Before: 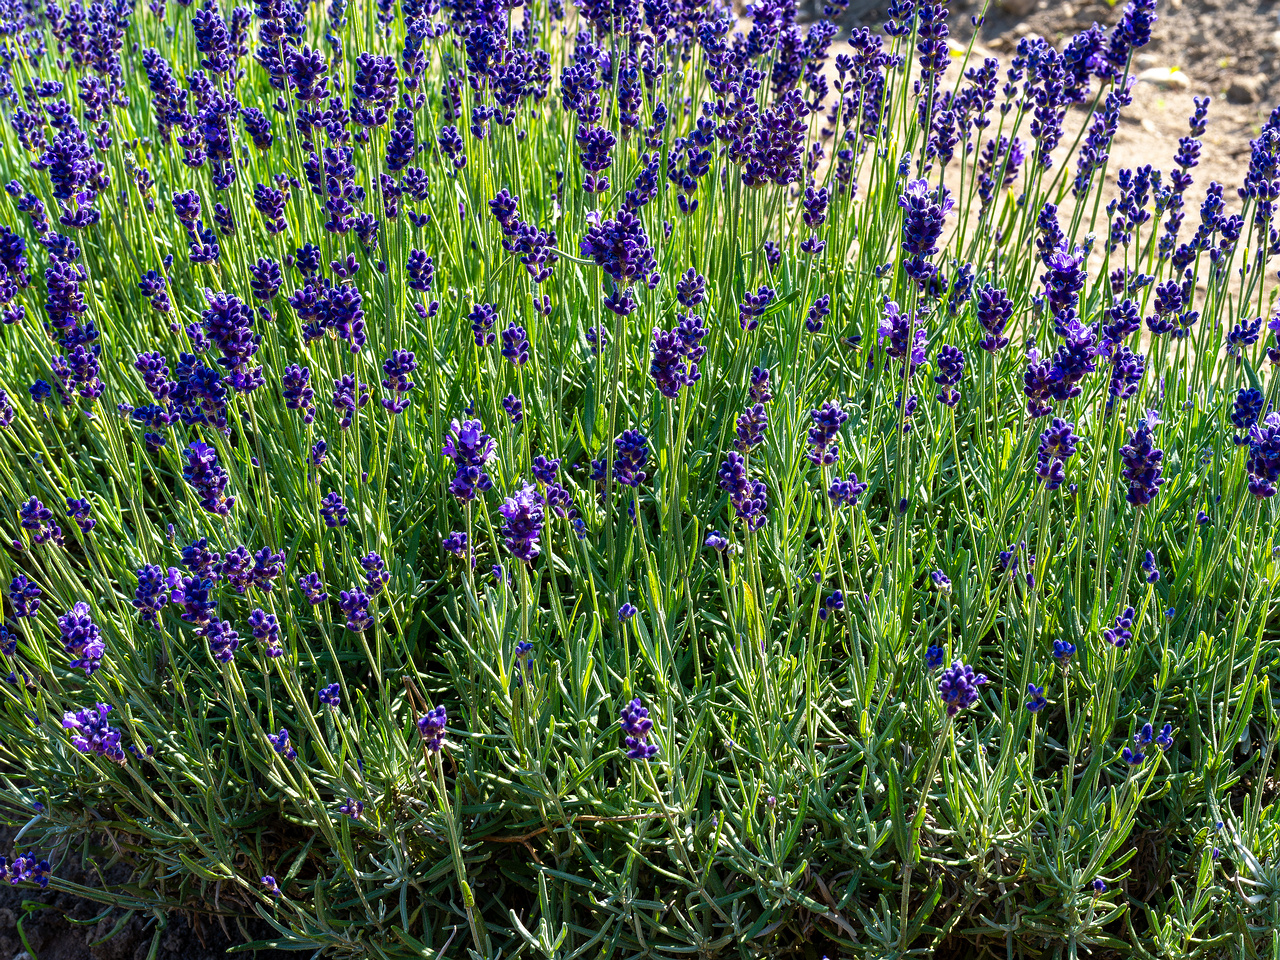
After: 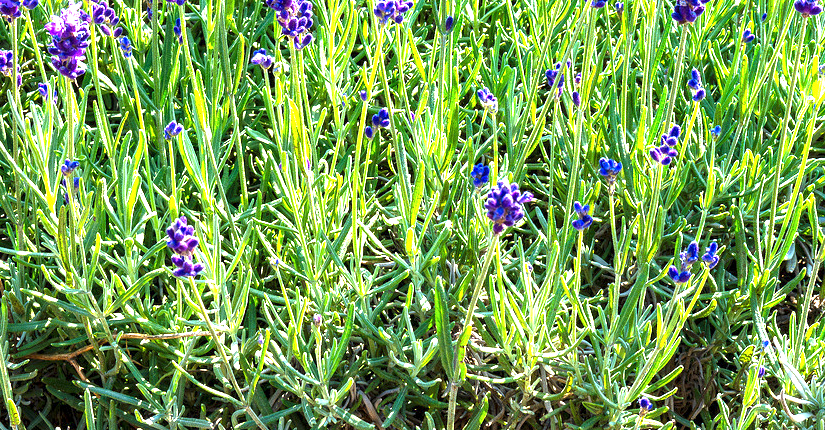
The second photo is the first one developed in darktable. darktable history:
local contrast: highlights 100%, shadows 100%, detail 120%, midtone range 0.2
exposure: black level correction 0, exposure 1.9 EV, compensate highlight preservation false
crop and rotate: left 35.509%, top 50.238%, bottom 4.934%
